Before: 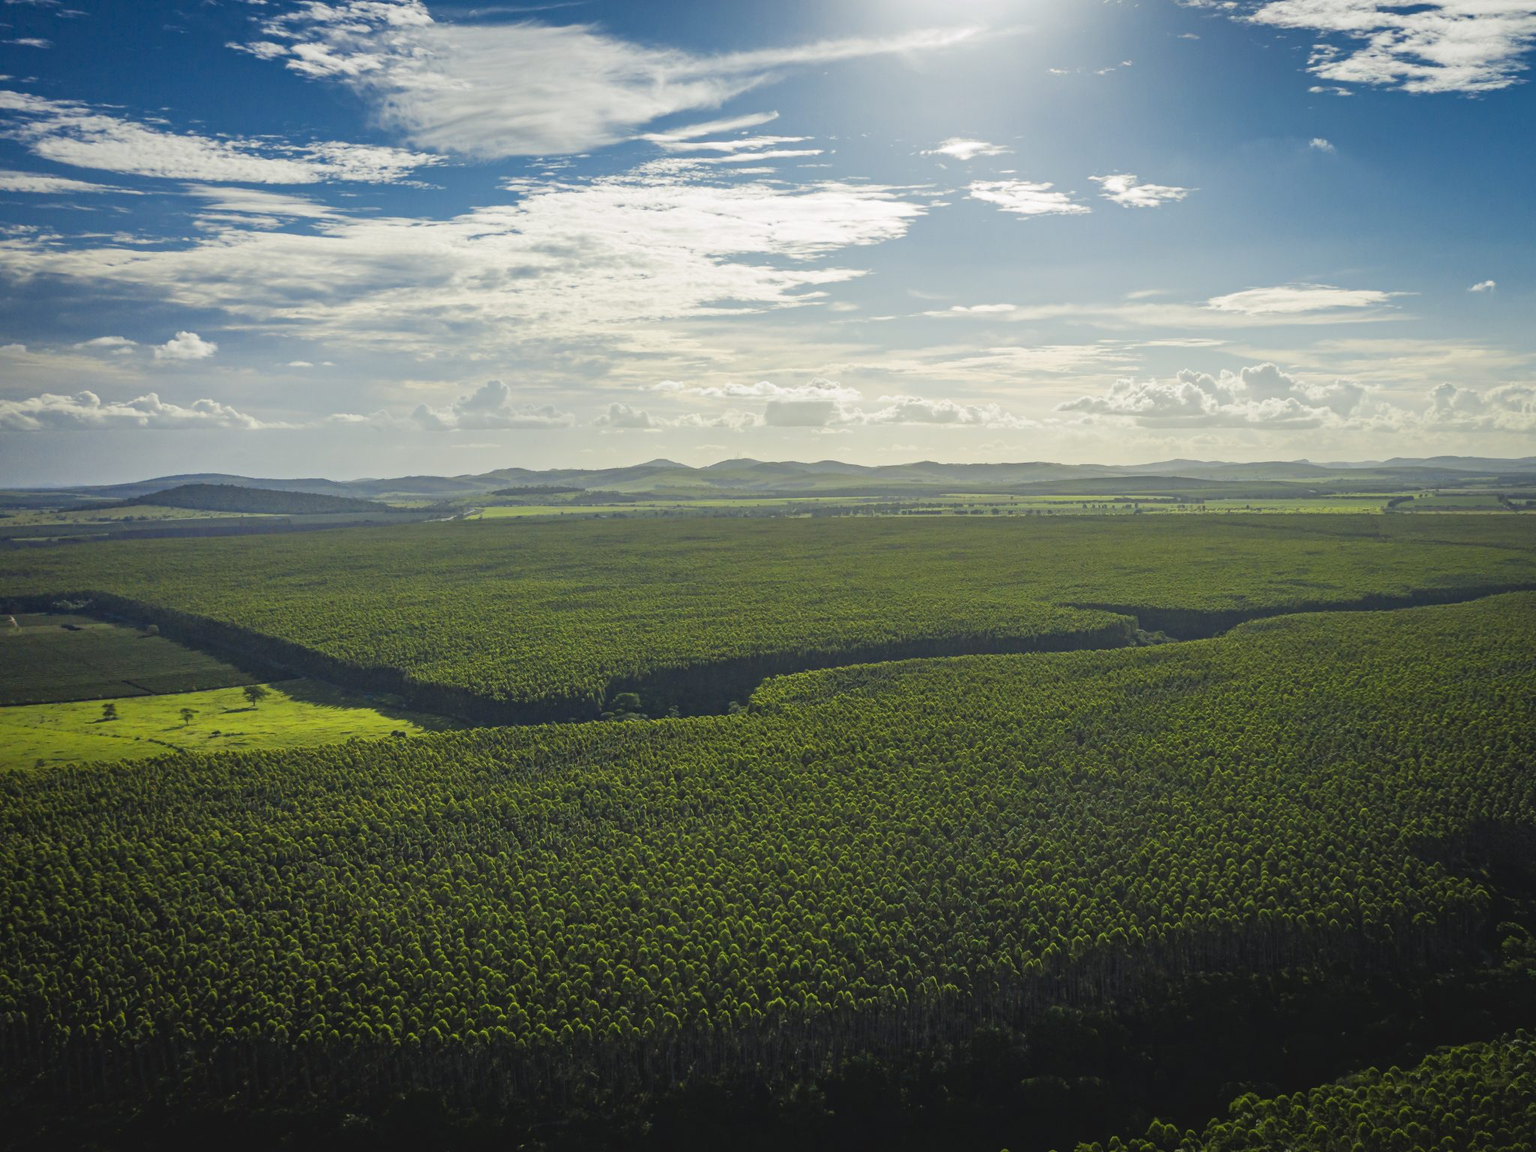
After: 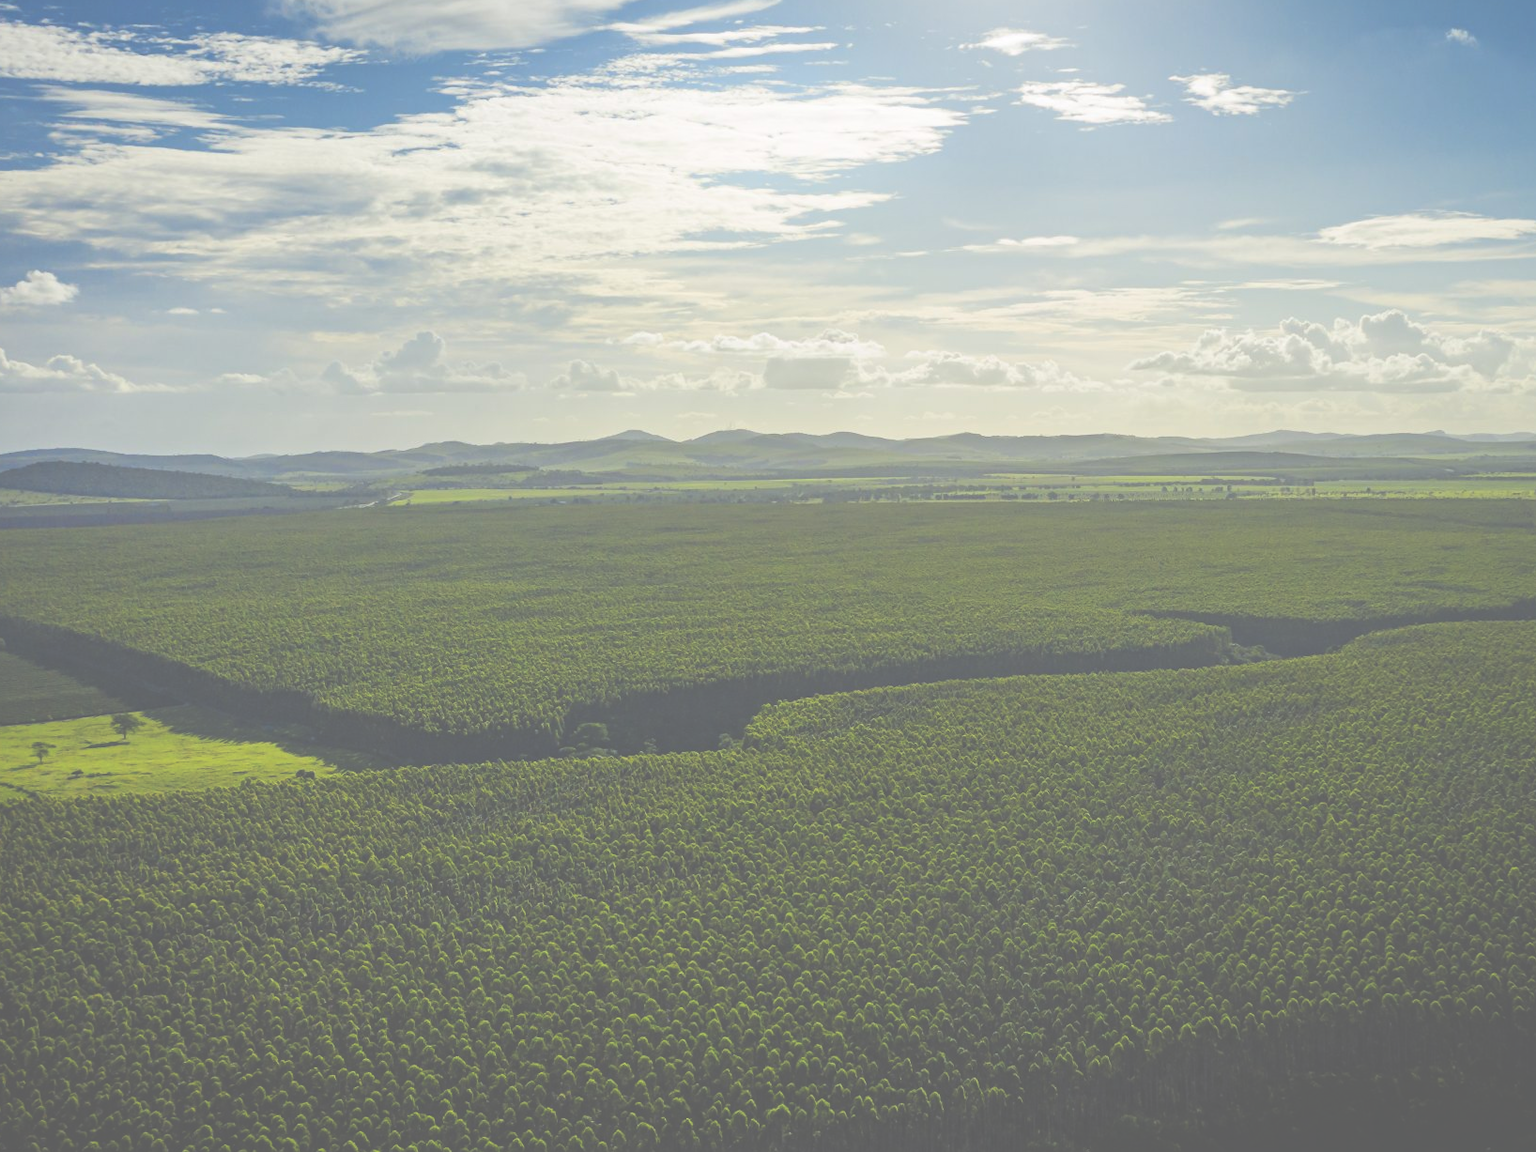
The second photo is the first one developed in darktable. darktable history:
exposure: black level correction -0.087, compensate highlight preservation false
crop and rotate: left 10.071%, top 10.071%, right 10.02%, bottom 10.02%
bloom: size 13.65%, threshold 98.39%, strength 4.82%
white balance: emerald 1
contrast brightness saturation: contrast 0.03, brightness 0.06, saturation 0.13
